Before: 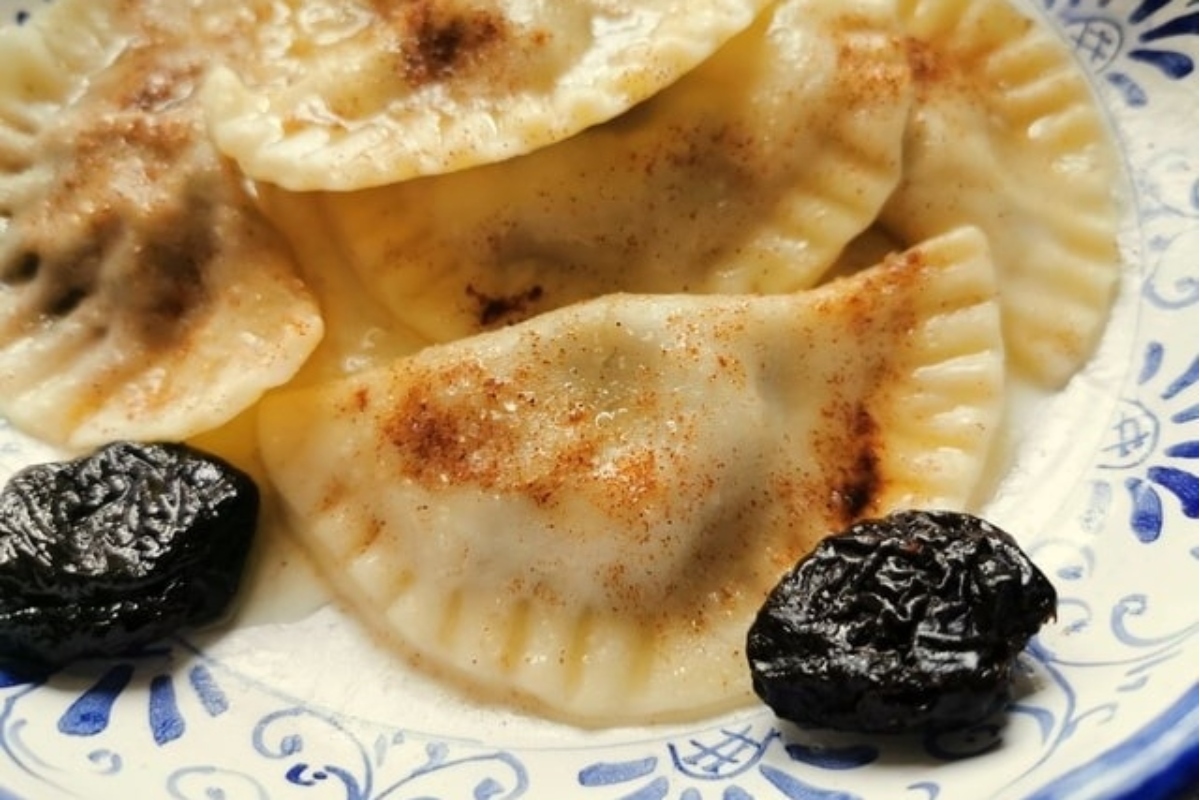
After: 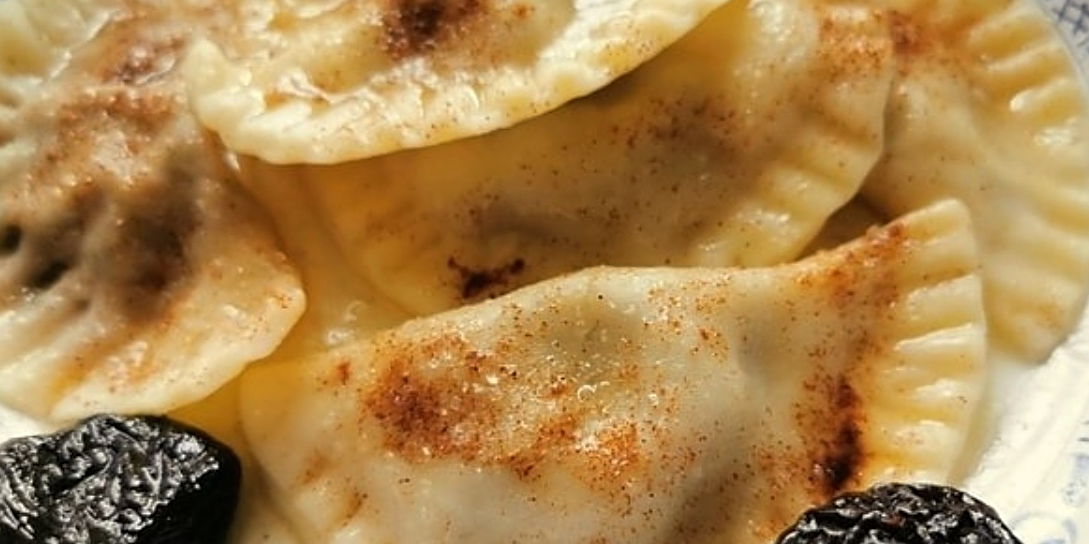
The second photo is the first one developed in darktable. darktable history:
base curve: curves: ch0 [(0, 0) (0.303, 0.277) (1, 1)], preserve colors none
crop: left 1.513%, top 3.426%, right 7.703%, bottom 28.458%
sharpen: on, module defaults
